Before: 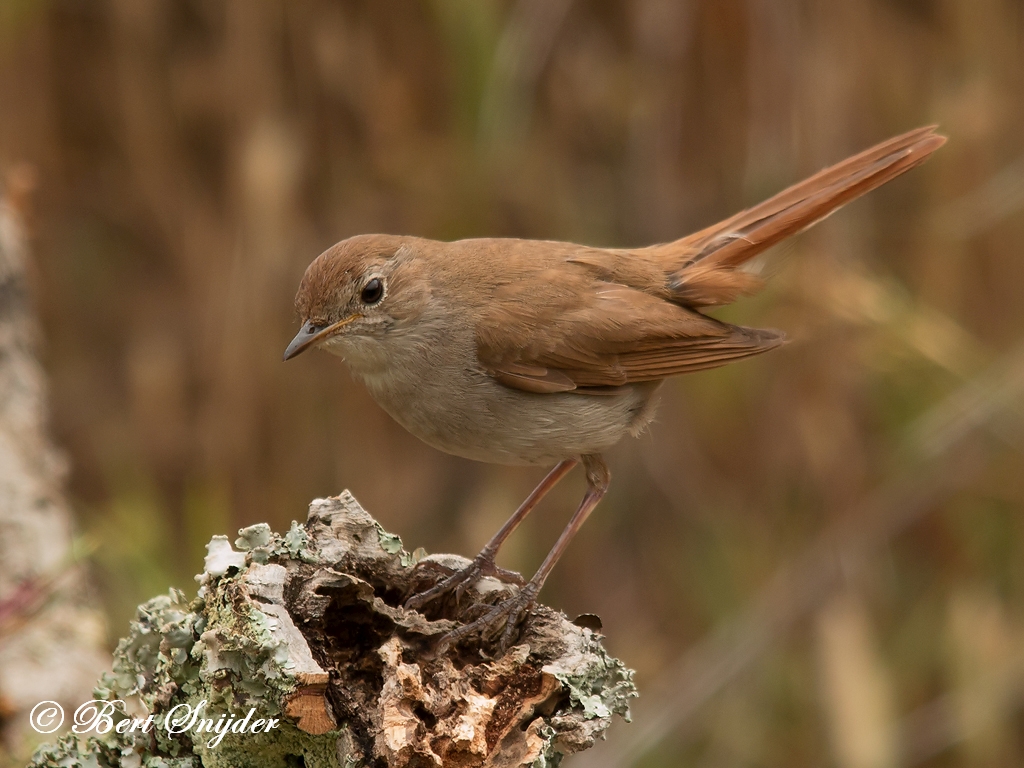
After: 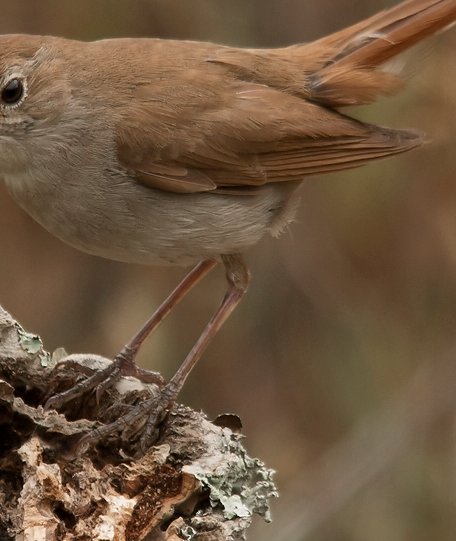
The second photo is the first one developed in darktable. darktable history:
crop: left 35.244%, top 26.064%, right 20.13%, bottom 3.435%
shadows and highlights: shadows 24.5, highlights -76.48, soften with gaussian
color zones: curves: ch0 [(0, 0.5) (0.125, 0.4) (0.25, 0.5) (0.375, 0.4) (0.5, 0.4) (0.625, 0.35) (0.75, 0.35) (0.875, 0.5)]; ch1 [(0, 0.35) (0.125, 0.45) (0.25, 0.35) (0.375, 0.35) (0.5, 0.35) (0.625, 0.35) (0.75, 0.45) (0.875, 0.35)]; ch2 [(0, 0.6) (0.125, 0.5) (0.25, 0.5) (0.375, 0.6) (0.5, 0.6) (0.625, 0.5) (0.75, 0.5) (0.875, 0.5)]
